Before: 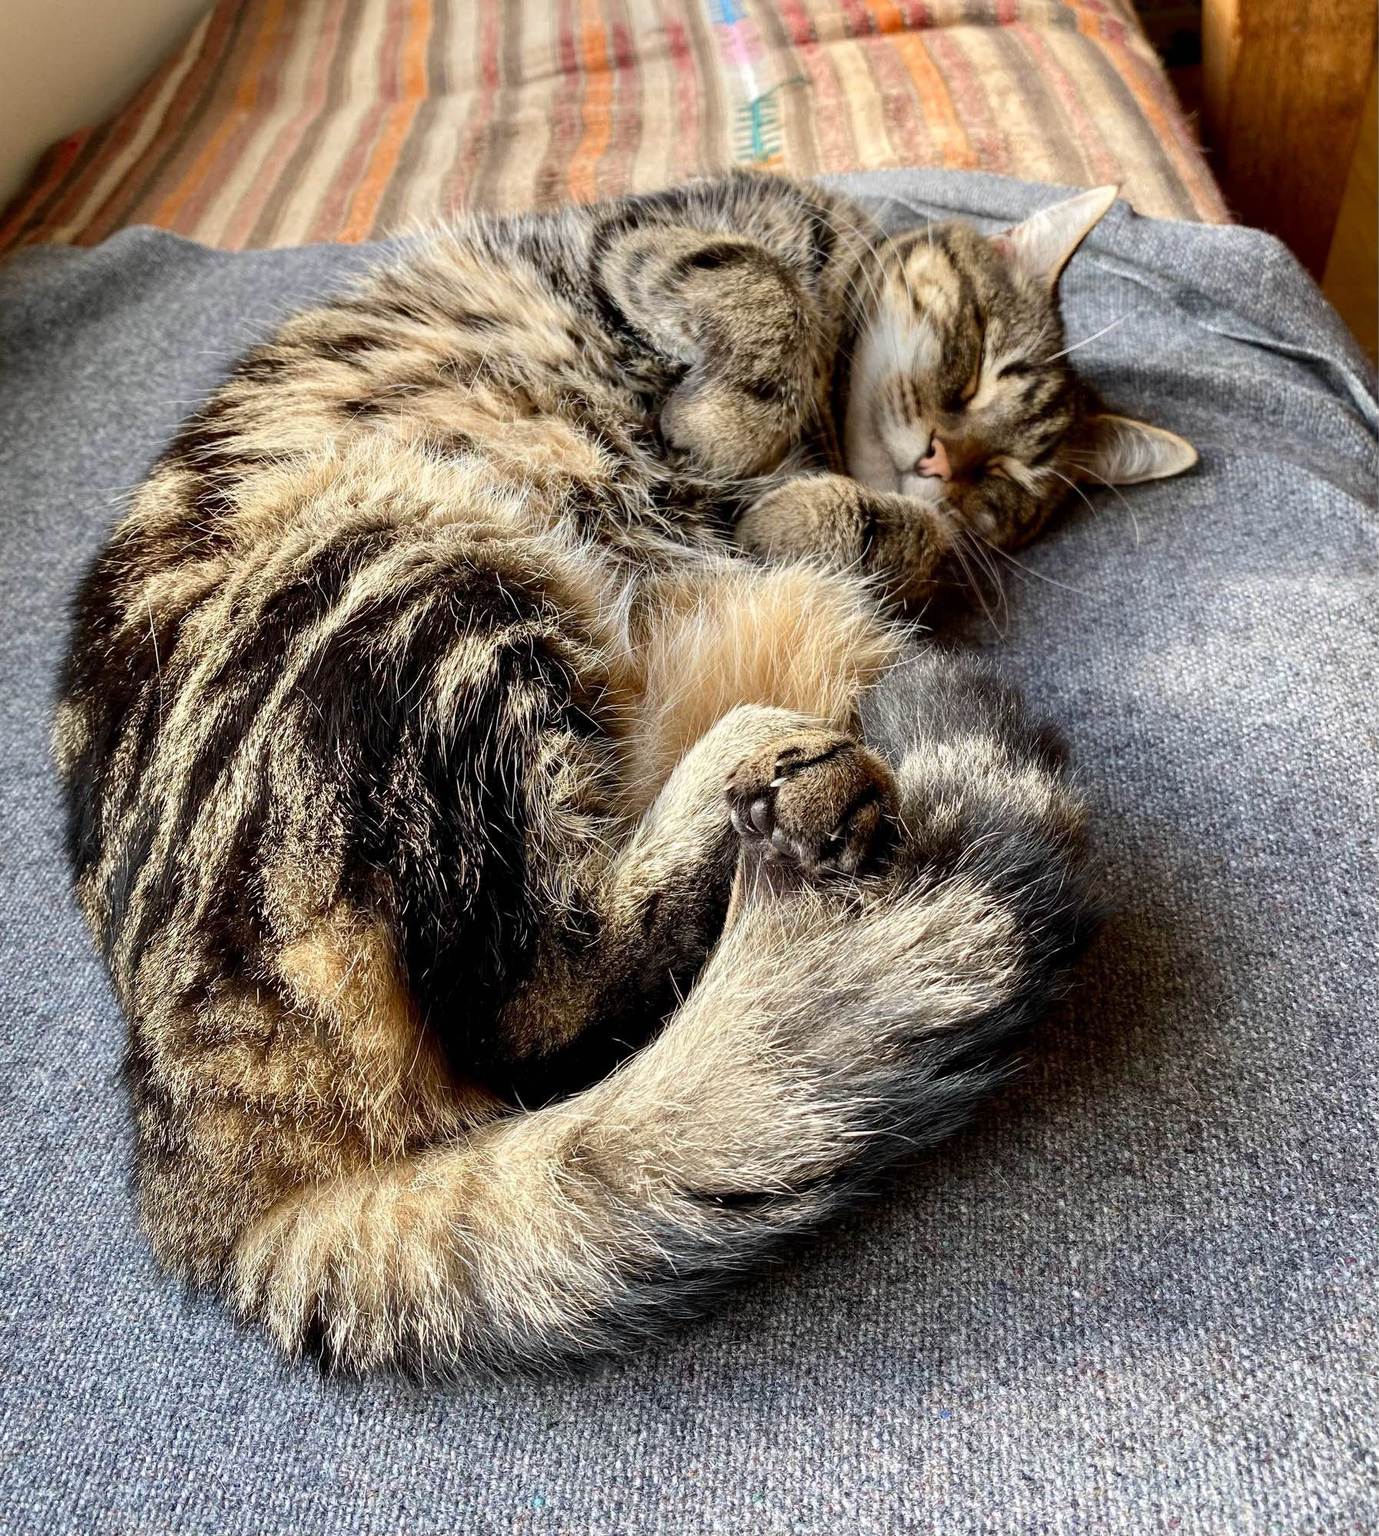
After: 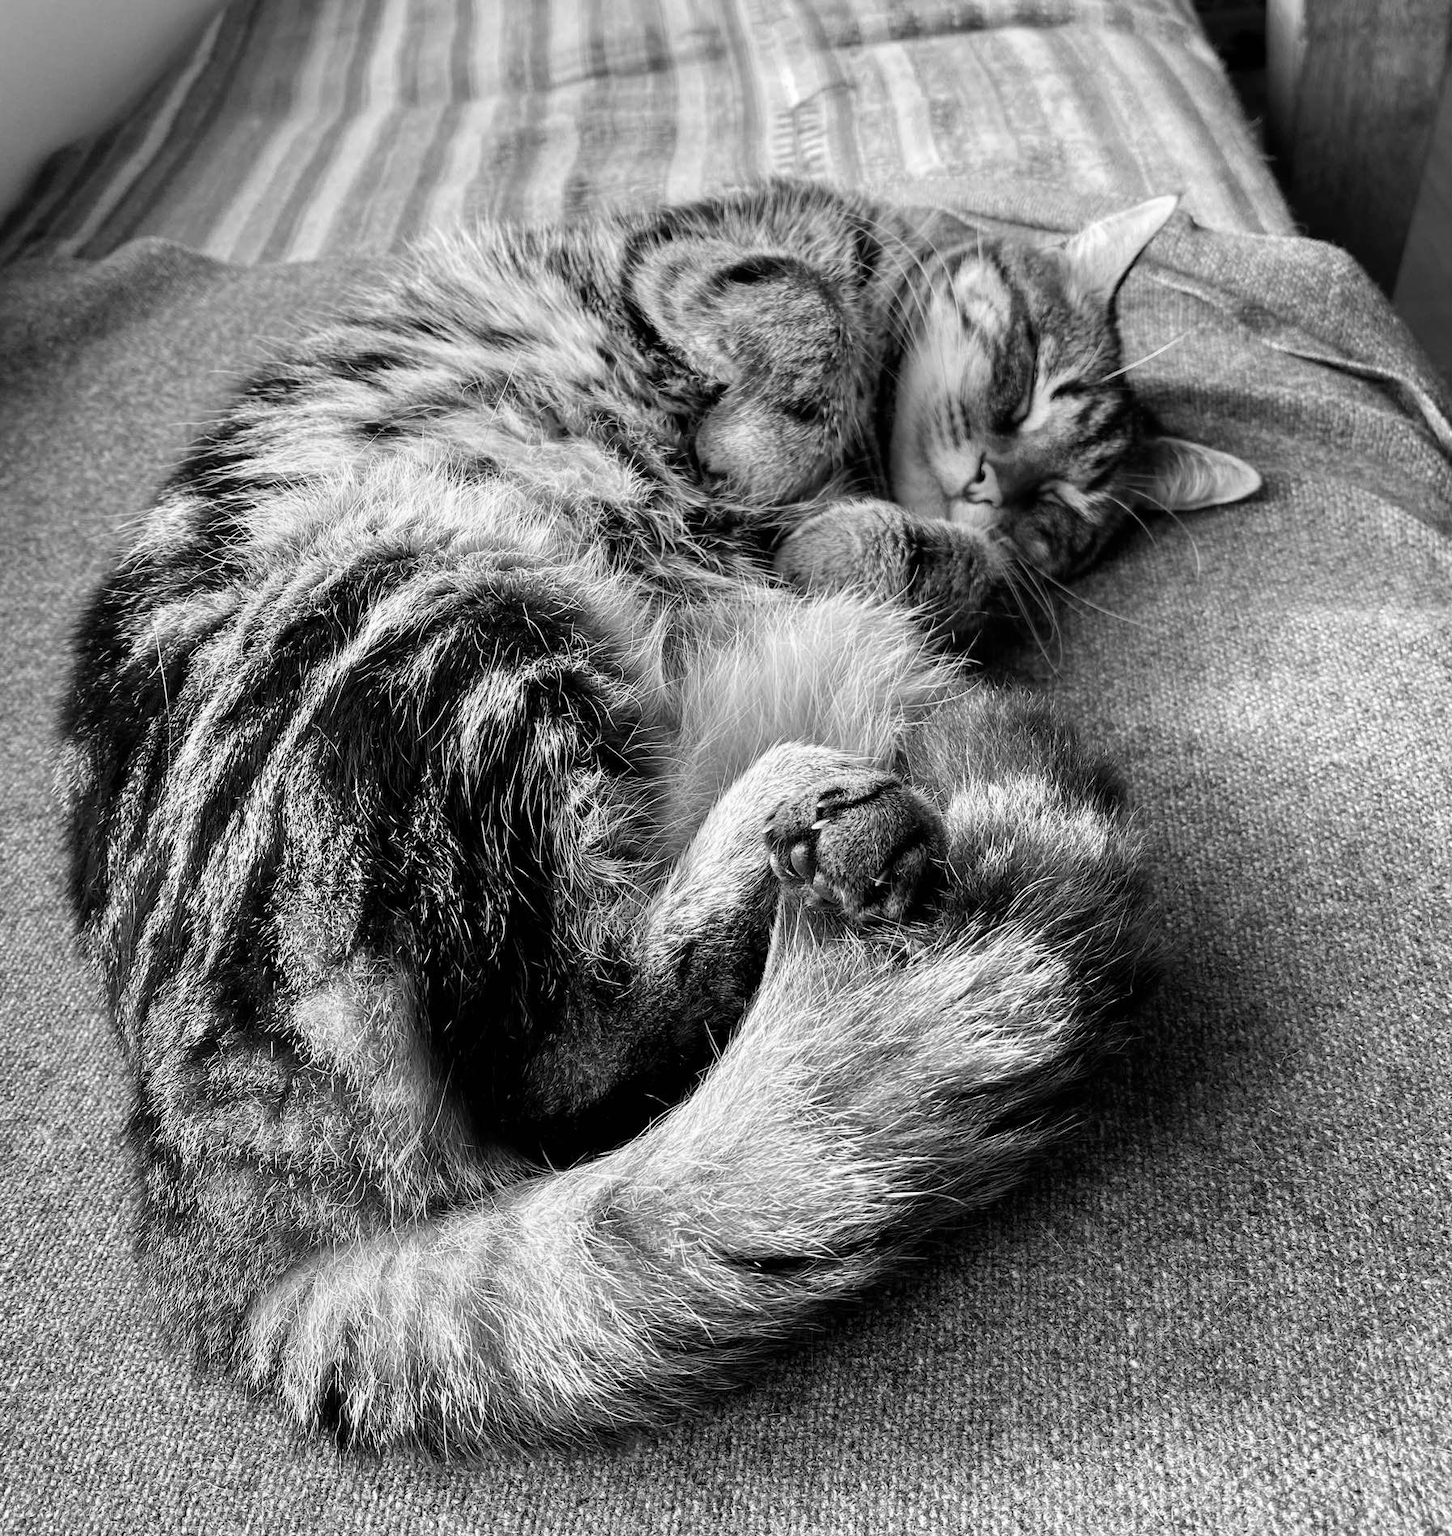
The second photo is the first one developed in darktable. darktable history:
crop and rotate: top 0%, bottom 5.097%
monochrome: on, module defaults
